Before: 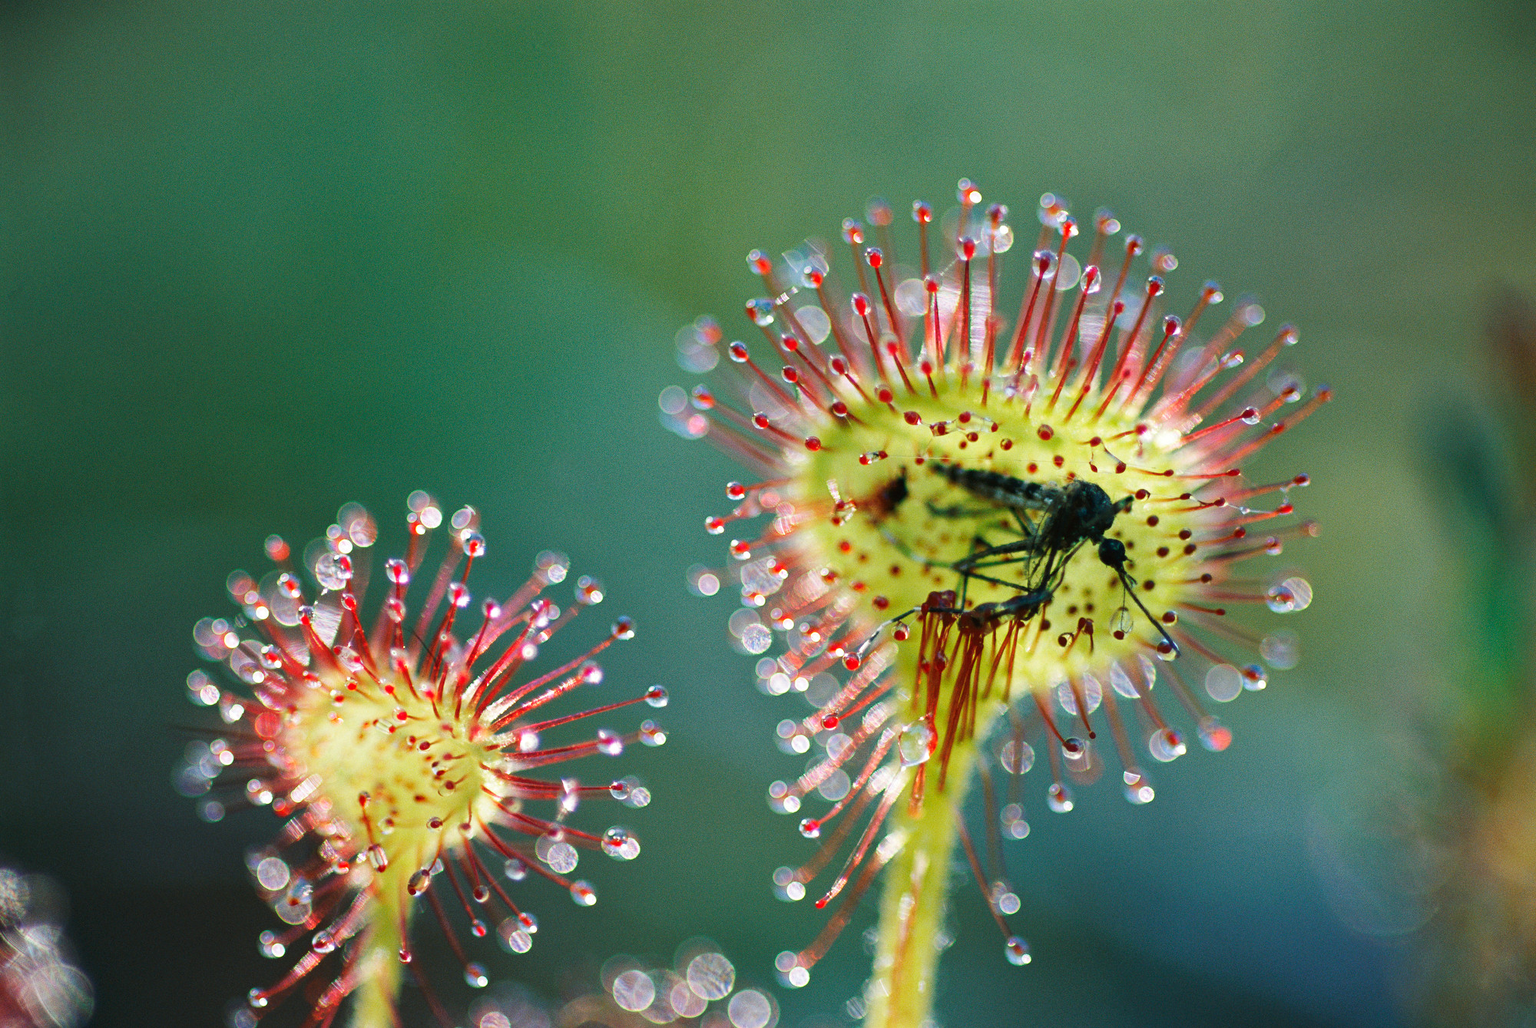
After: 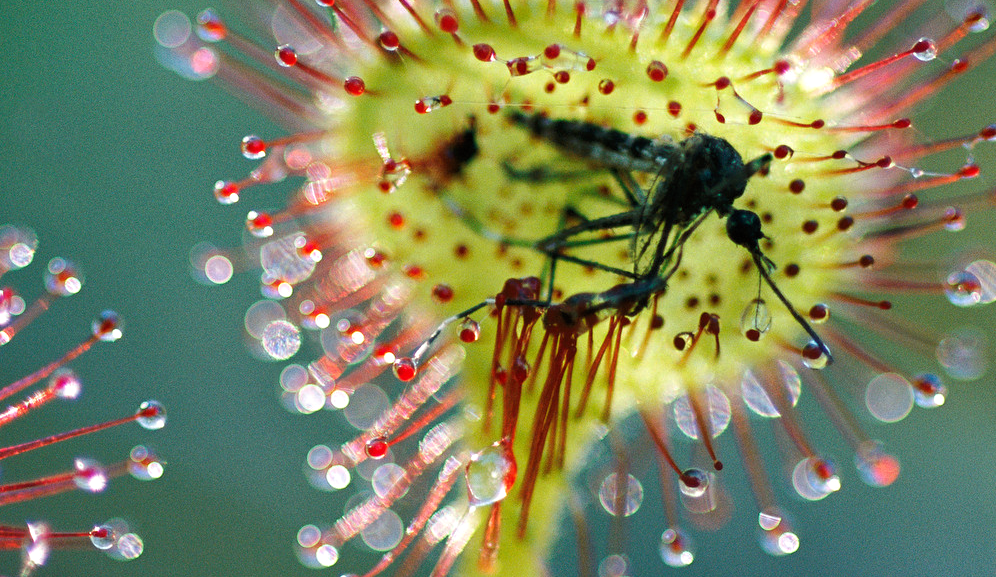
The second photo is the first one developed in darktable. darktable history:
crop: left 35.205%, top 36.793%, right 14.953%, bottom 20.099%
levels: levels [0.016, 0.484, 0.953]
base curve: curves: ch0 [(0, 0) (0.74, 0.67) (1, 1)], preserve colors none
